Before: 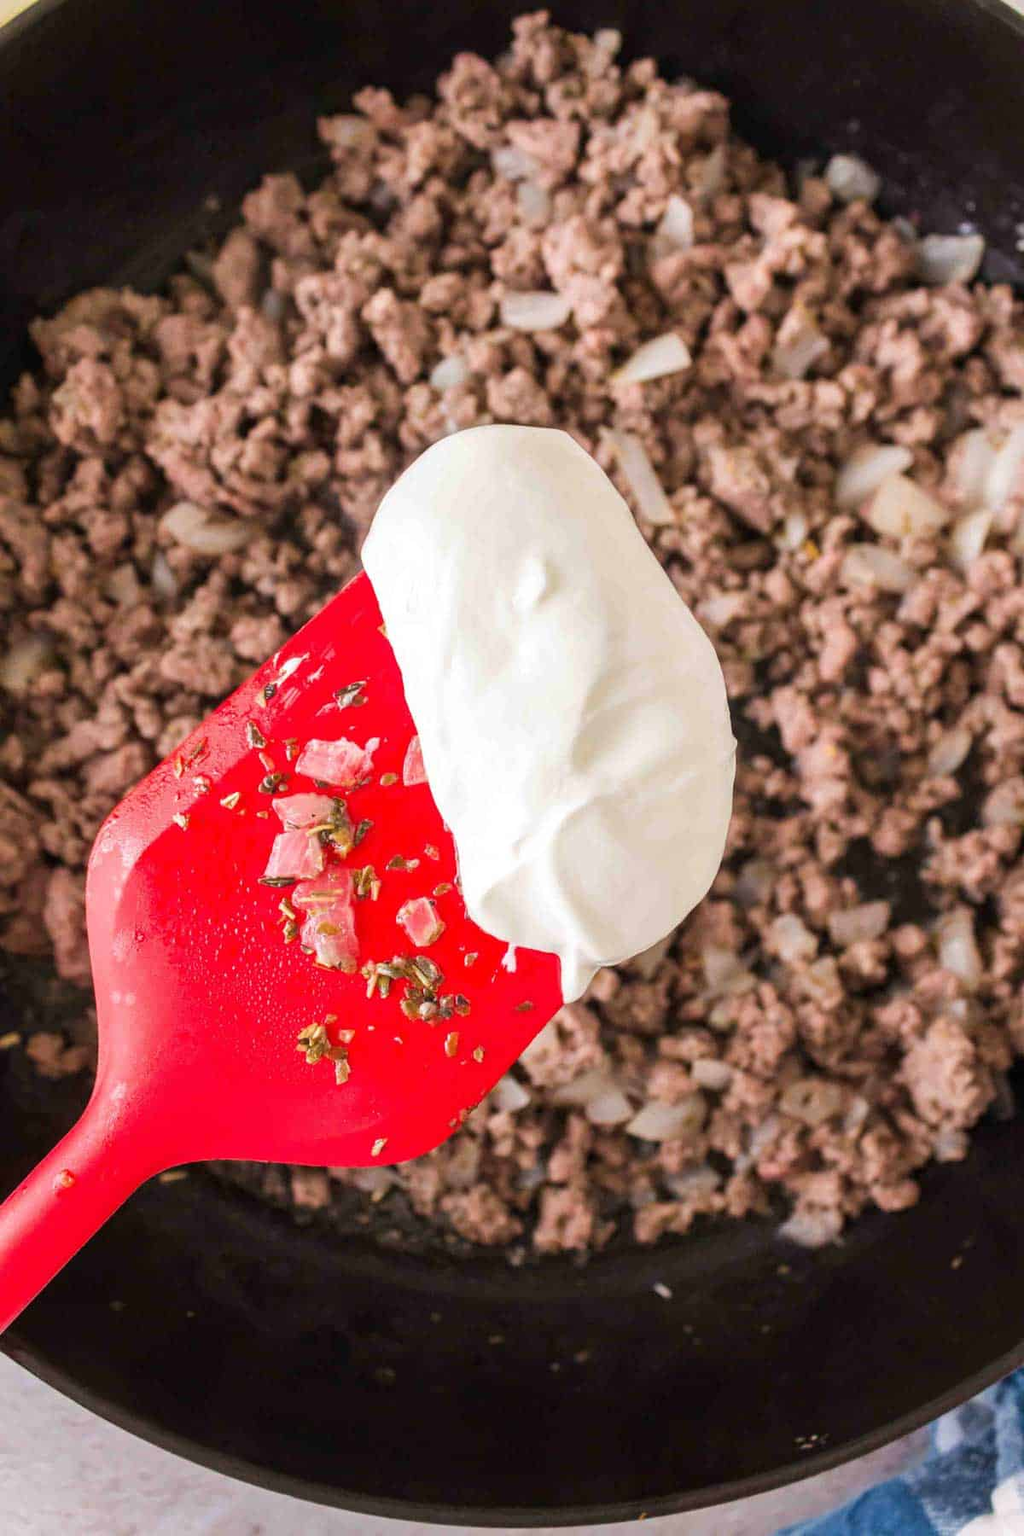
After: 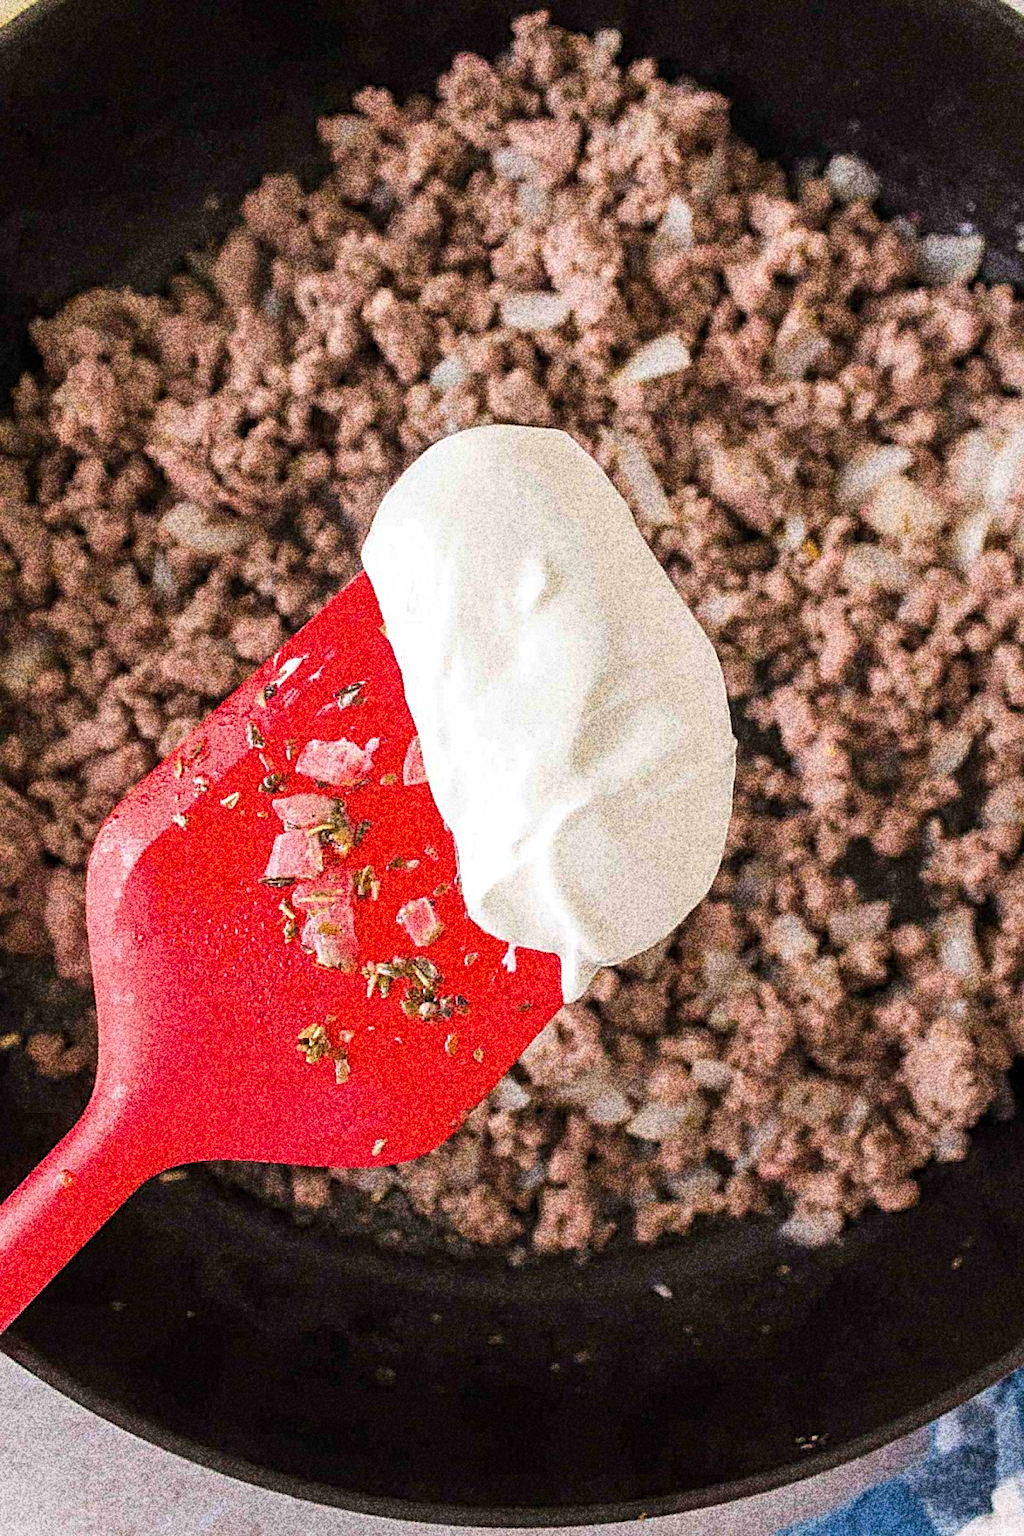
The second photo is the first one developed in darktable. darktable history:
sharpen: radius 2.543, amount 0.636
levels: levels [0.016, 0.5, 0.996]
grain: coarseness 30.02 ISO, strength 100%
